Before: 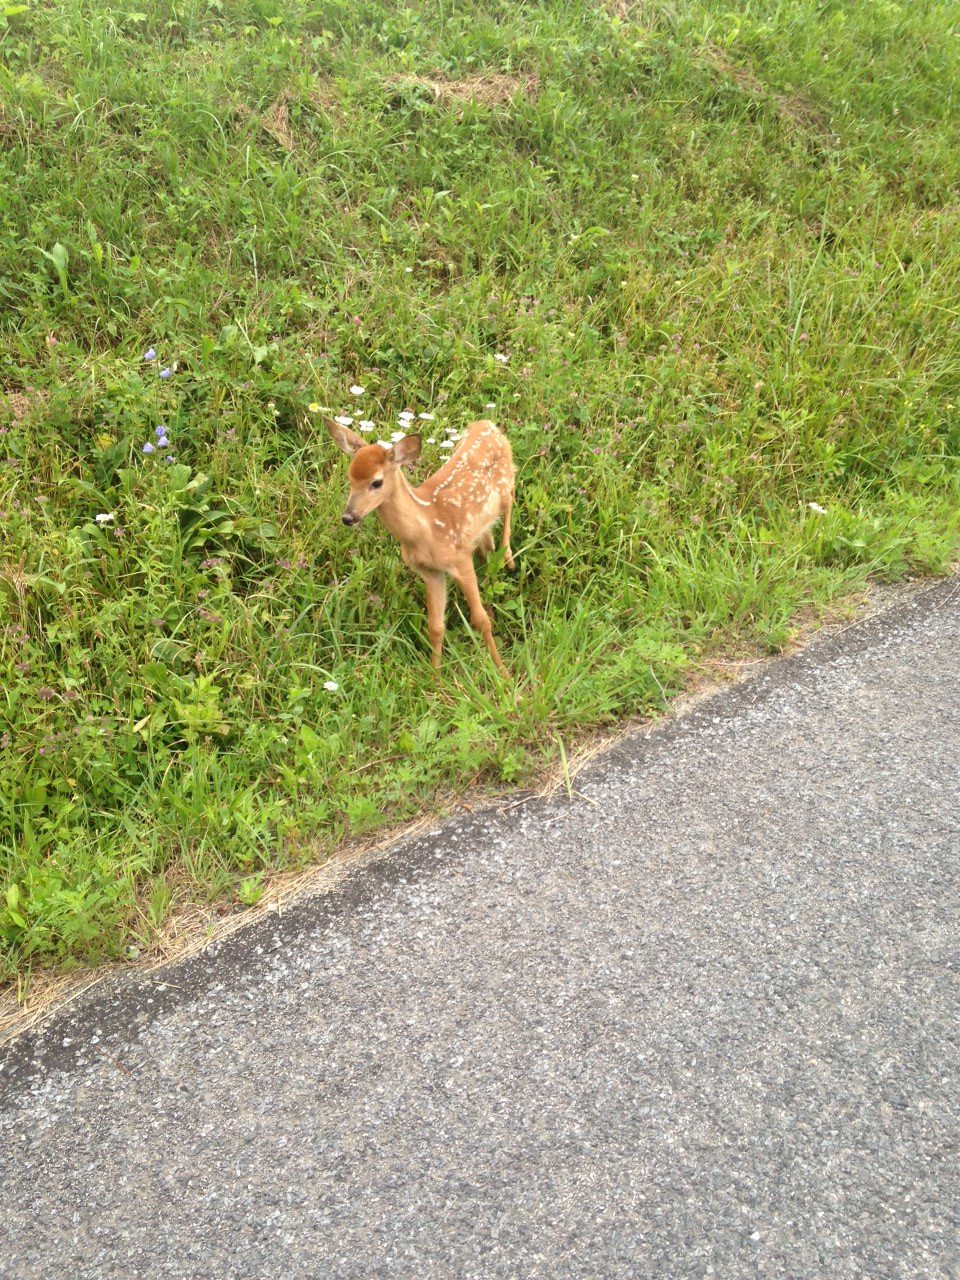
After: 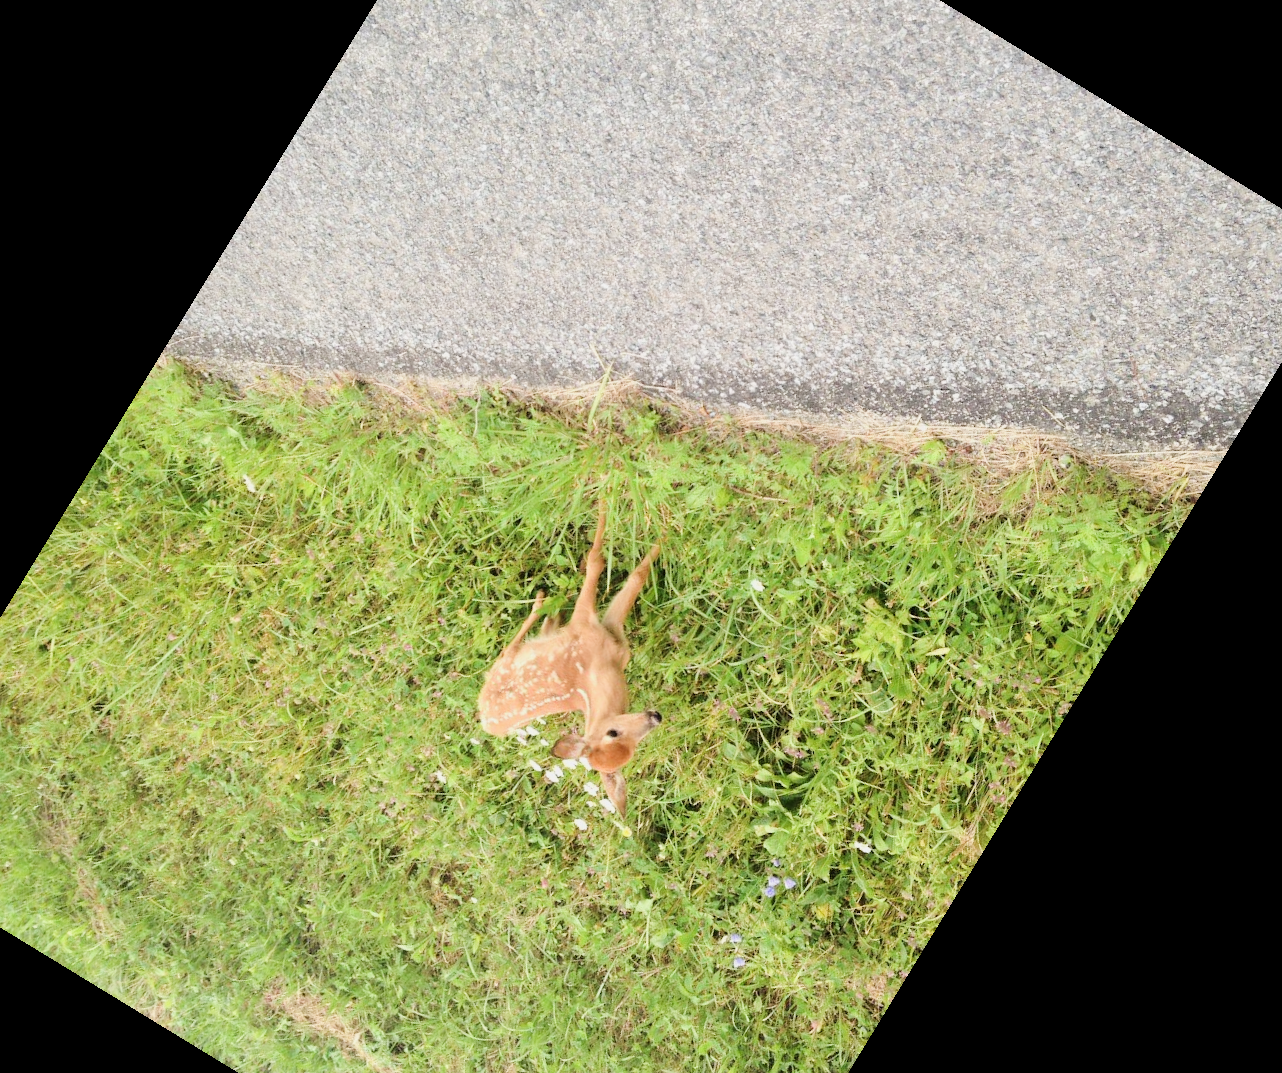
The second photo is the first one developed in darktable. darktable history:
tone equalizer: -8 EV -0.423 EV, -7 EV -0.388 EV, -6 EV -0.323 EV, -5 EV -0.192 EV, -3 EV 0.196 EV, -2 EV 0.305 EV, -1 EV 0.387 EV, +0 EV 0.408 EV, edges refinement/feathering 500, mask exposure compensation -1.57 EV, preserve details no
contrast brightness saturation: contrast 0.008, saturation -0.047
crop and rotate: angle 148.61°, left 9.207%, top 15.658%, right 4.505%, bottom 16.922%
filmic rgb: black relative exposure -7.65 EV, white relative exposure 4.56 EV, hardness 3.61, iterations of high-quality reconstruction 0
exposure: exposure 0.566 EV, compensate highlight preservation false
